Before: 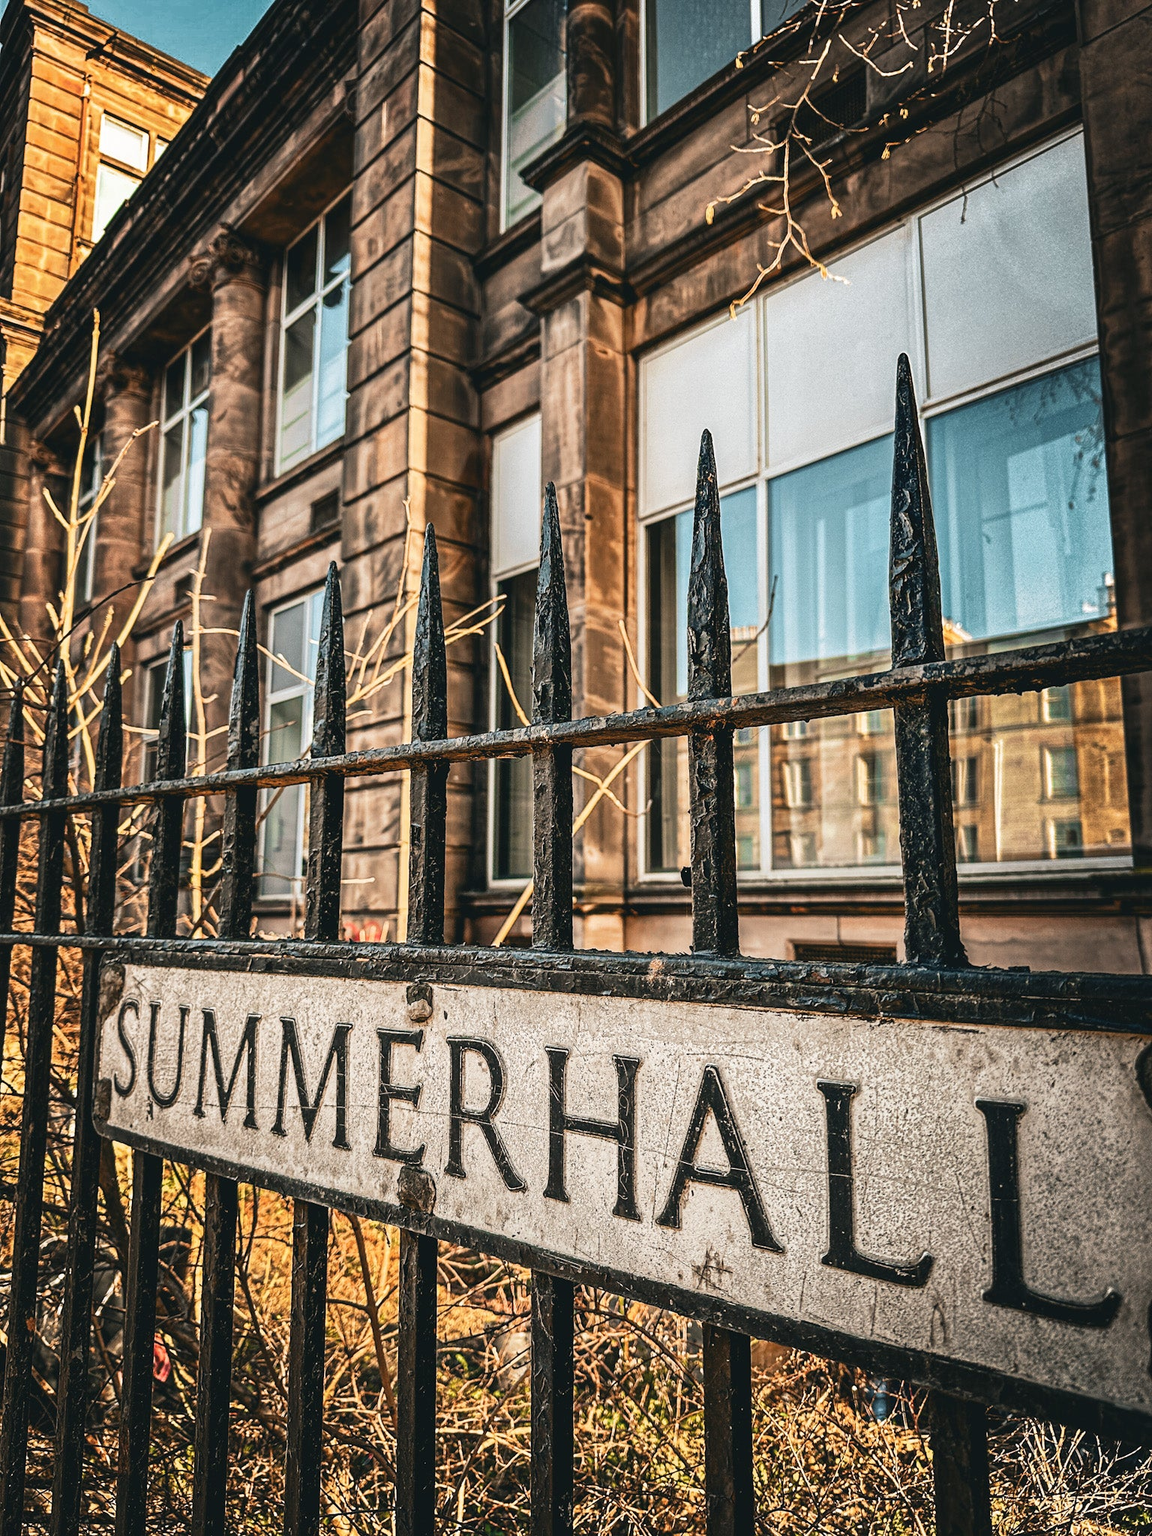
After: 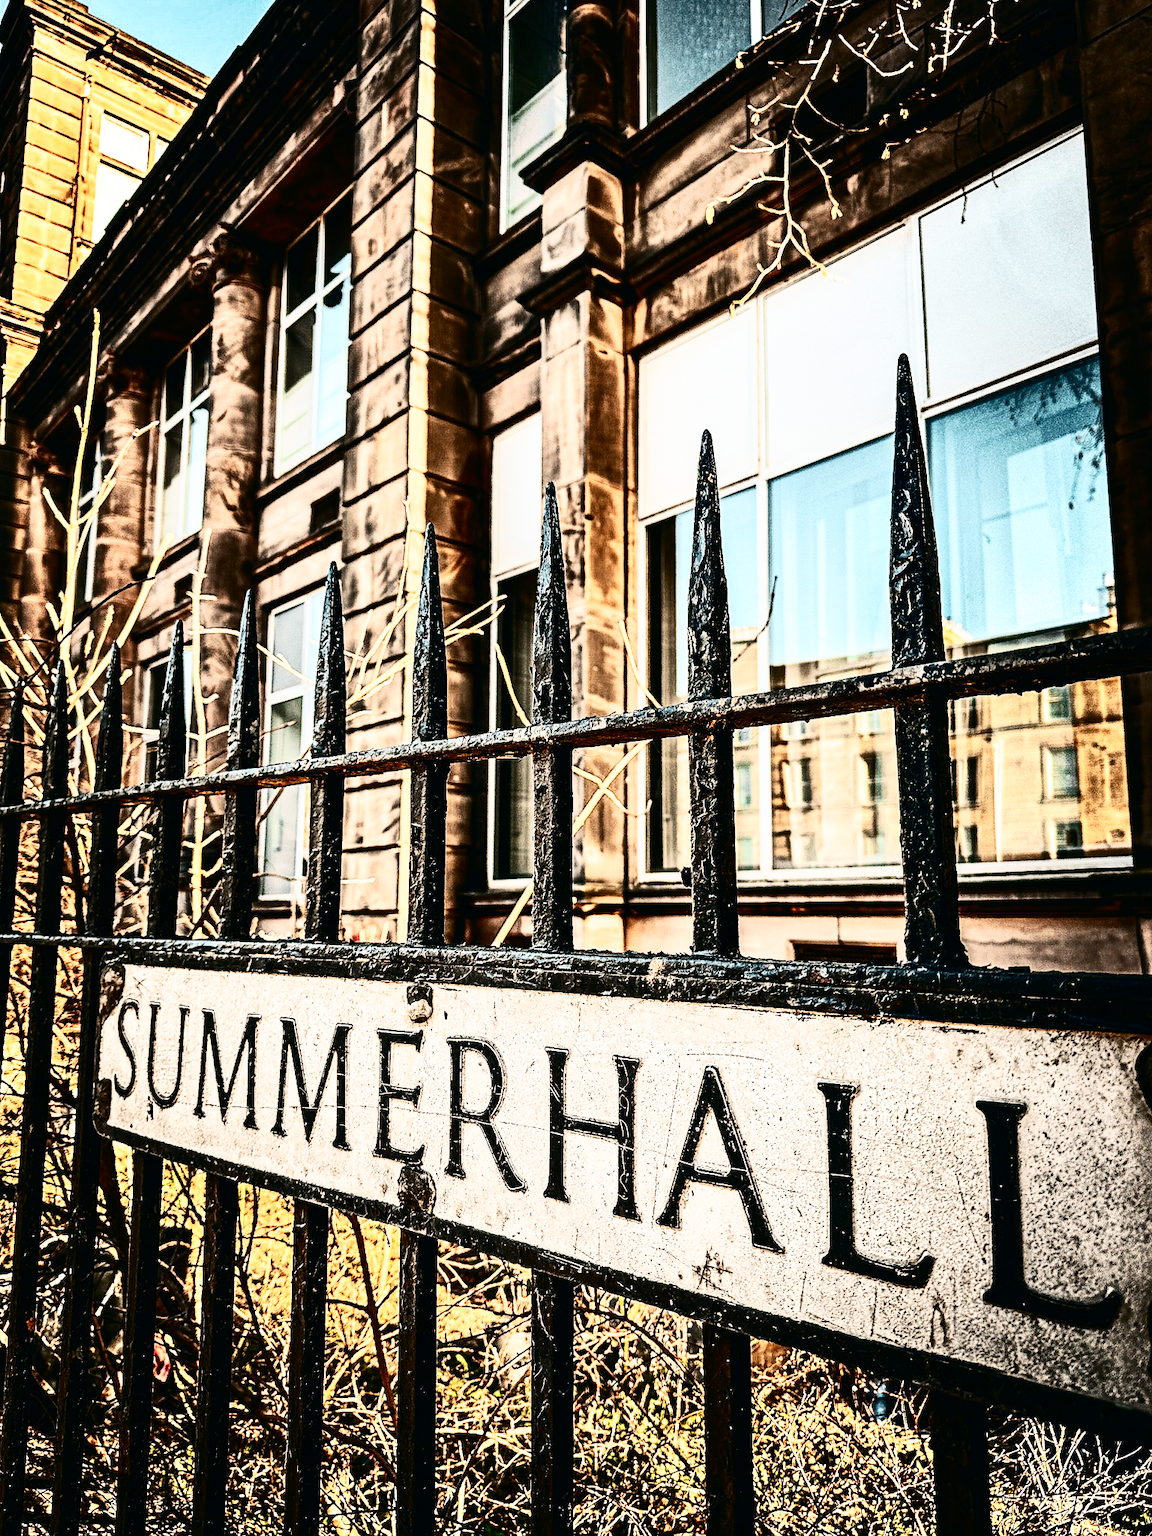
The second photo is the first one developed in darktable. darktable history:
base curve: curves: ch0 [(0, 0) (0.032, 0.025) (0.121, 0.166) (0.206, 0.329) (0.605, 0.79) (1, 1)], preserve colors none
contrast brightness saturation: contrast 0.509, saturation -0.088
